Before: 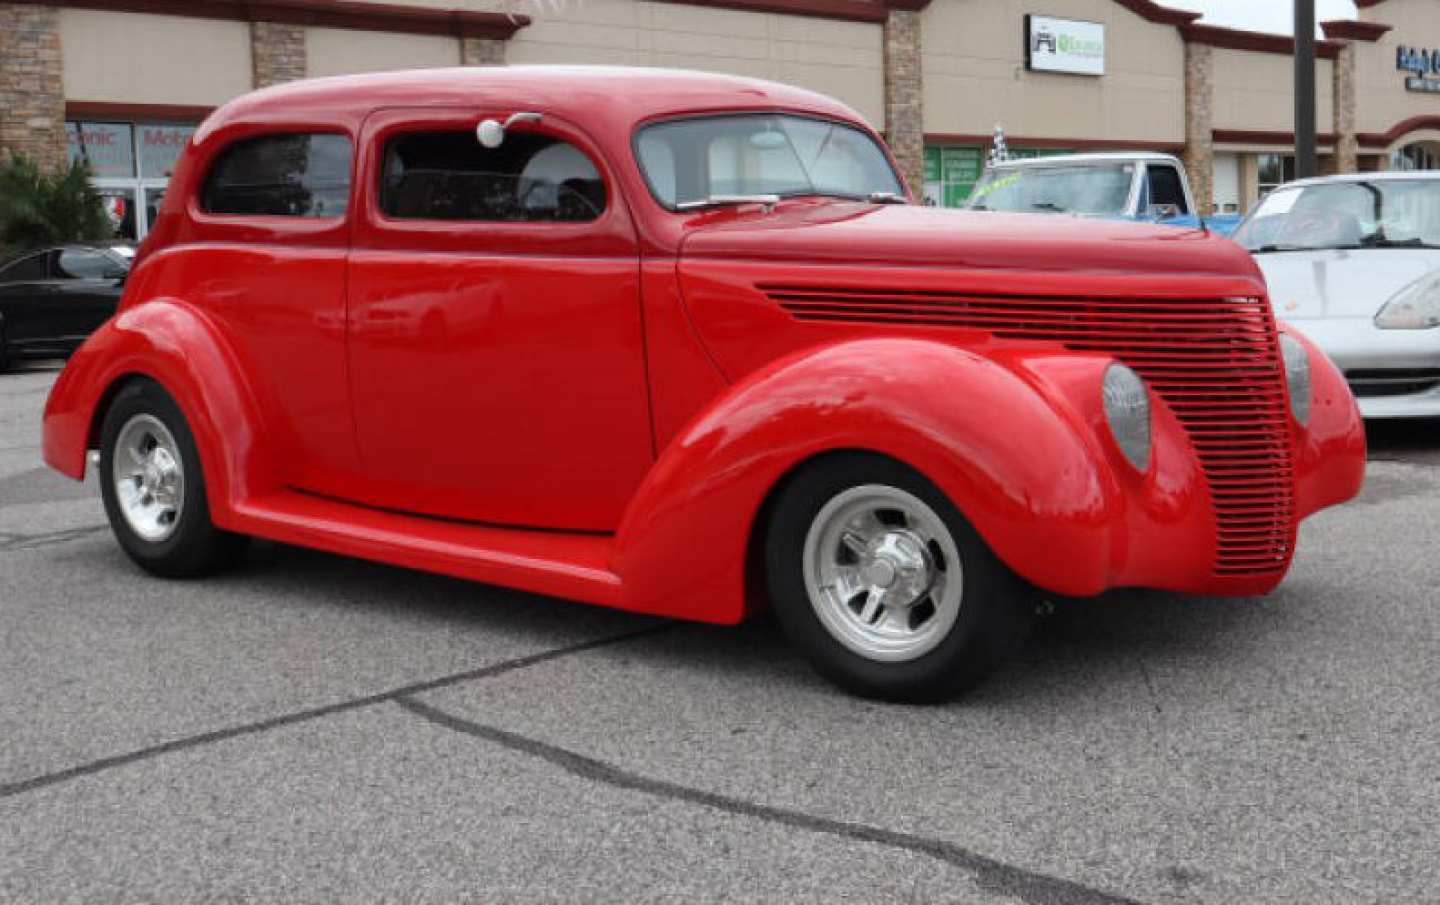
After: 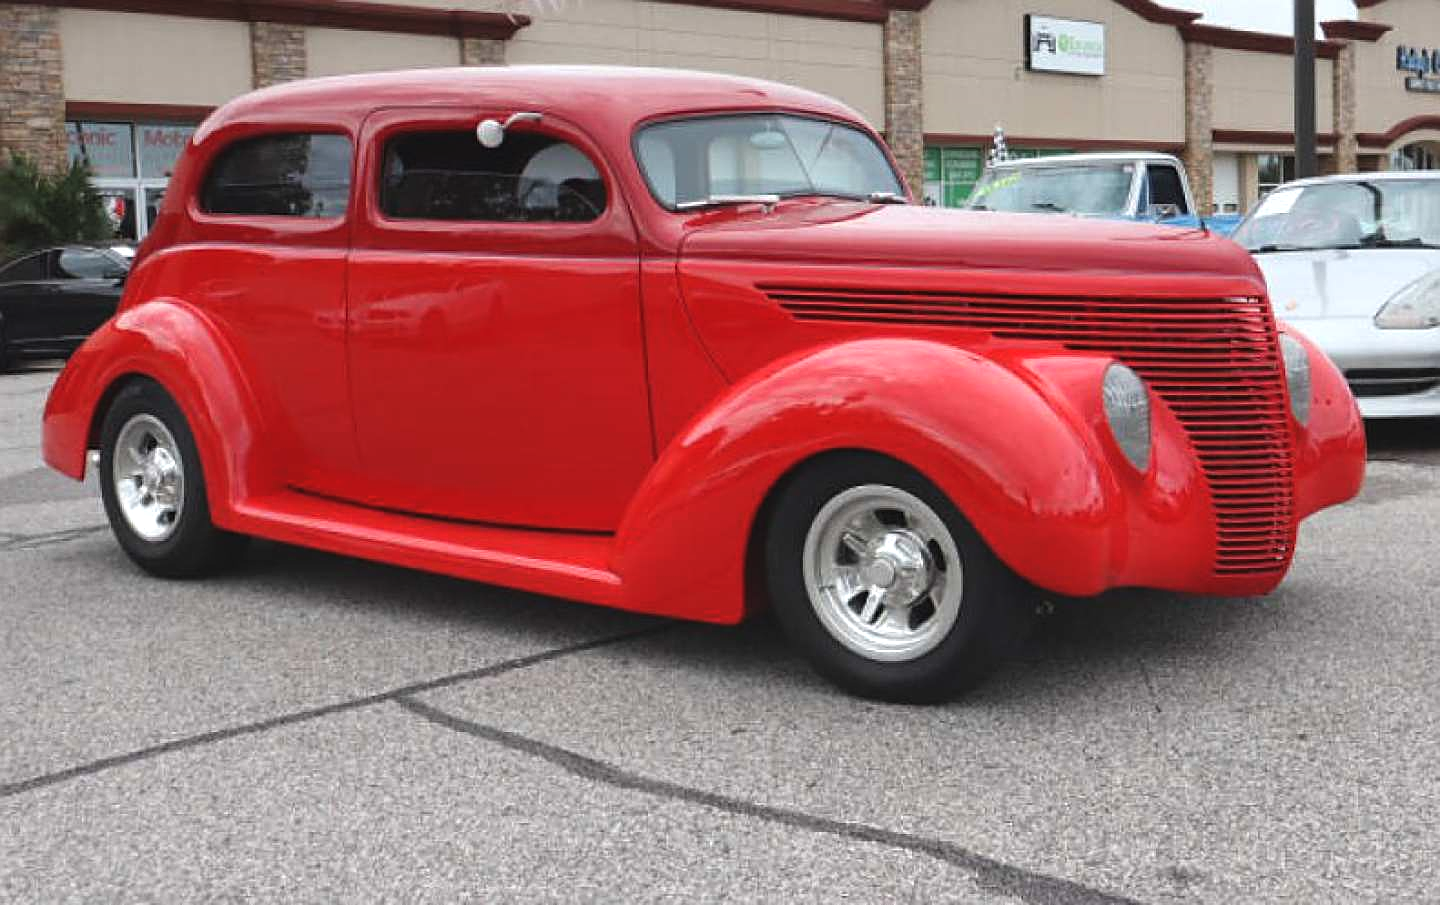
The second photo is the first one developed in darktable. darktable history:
graduated density: on, module defaults
exposure: black level correction -0.005, exposure 0.622 EV, compensate highlight preservation false
sharpen: on, module defaults
